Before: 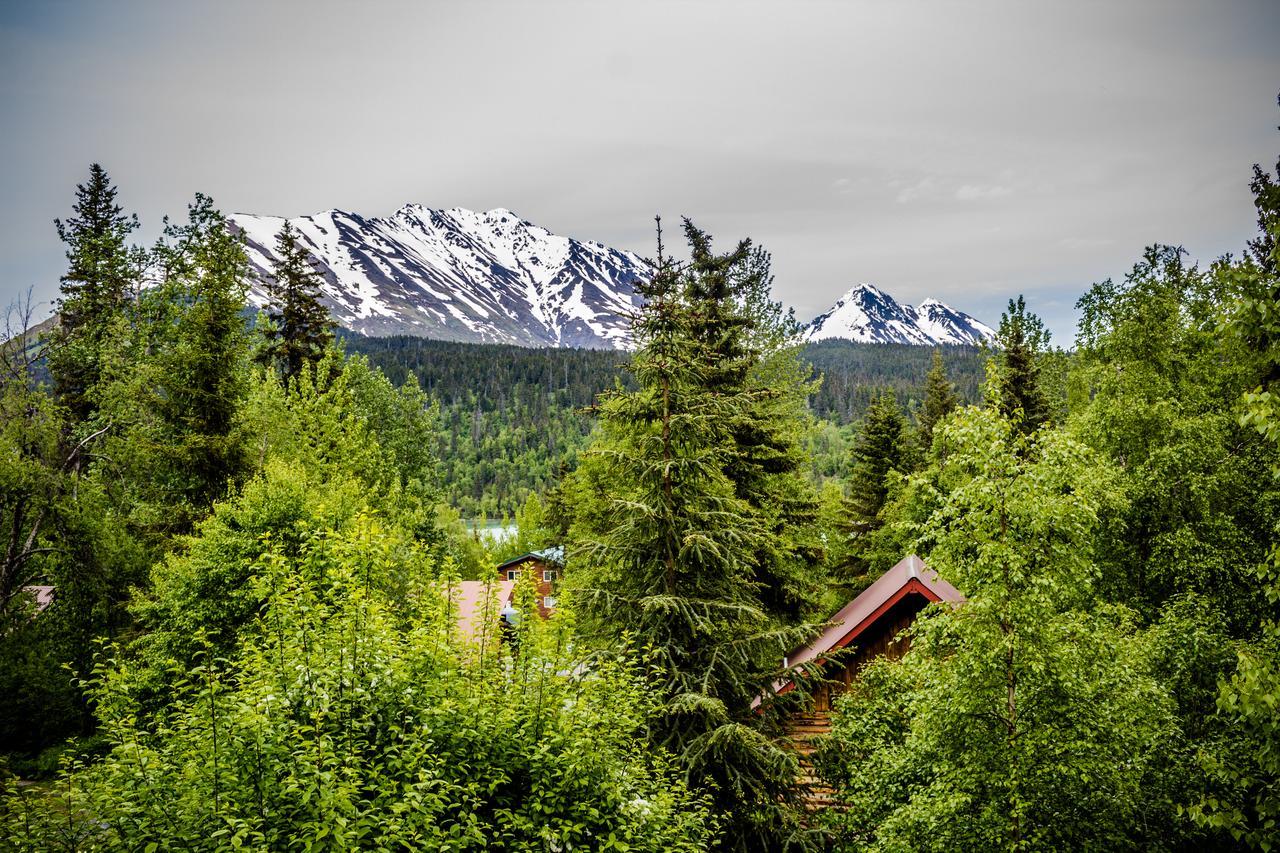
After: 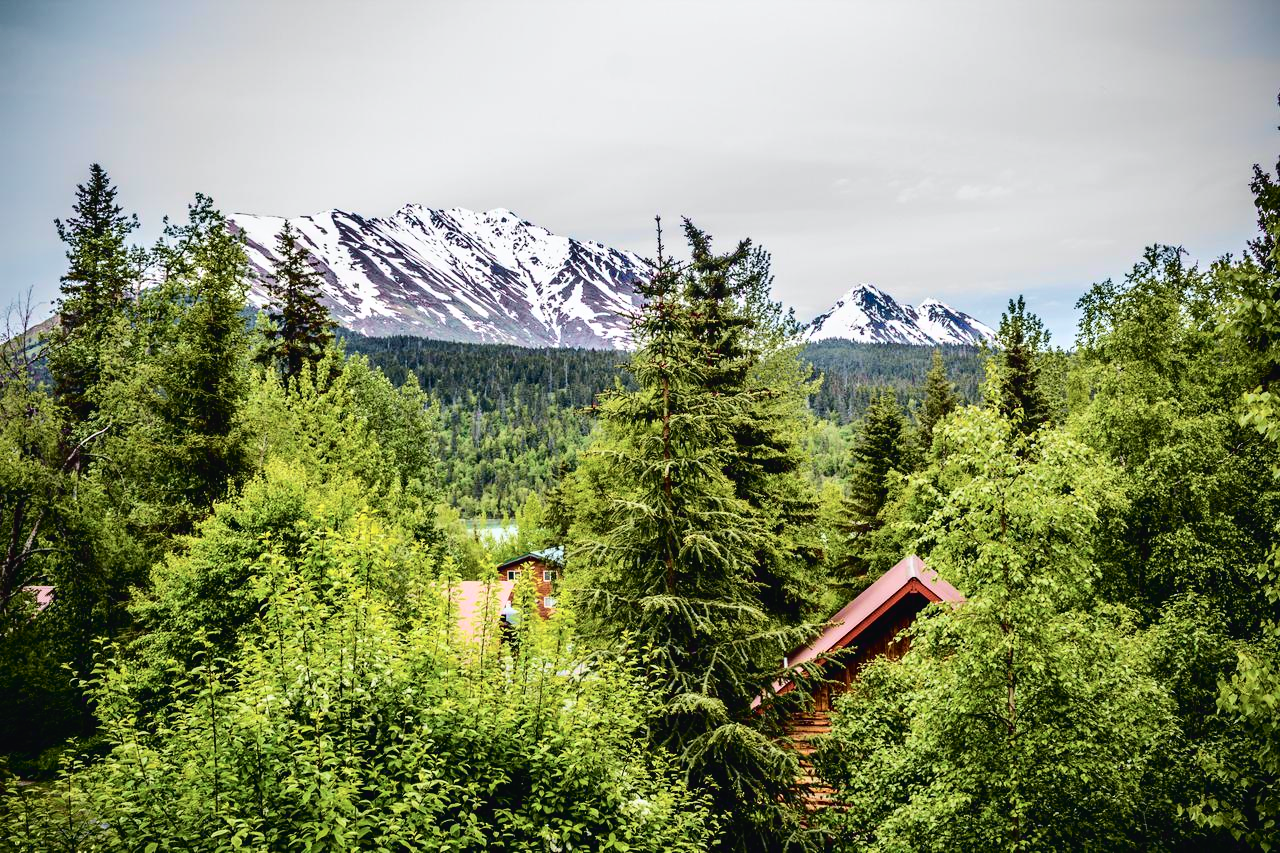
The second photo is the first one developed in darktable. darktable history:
tone curve: curves: ch0 [(0, 0.023) (0.087, 0.065) (0.184, 0.168) (0.45, 0.54) (0.57, 0.683) (0.722, 0.825) (0.877, 0.948) (1, 1)]; ch1 [(0, 0) (0.388, 0.369) (0.44, 0.44) (0.489, 0.481) (0.534, 0.561) (0.657, 0.659) (1, 1)]; ch2 [(0, 0) (0.353, 0.317) (0.408, 0.427) (0.472, 0.46) (0.5, 0.496) (0.537, 0.534) (0.576, 0.592) (0.625, 0.631) (1, 1)], color space Lab, independent channels, preserve colors none
